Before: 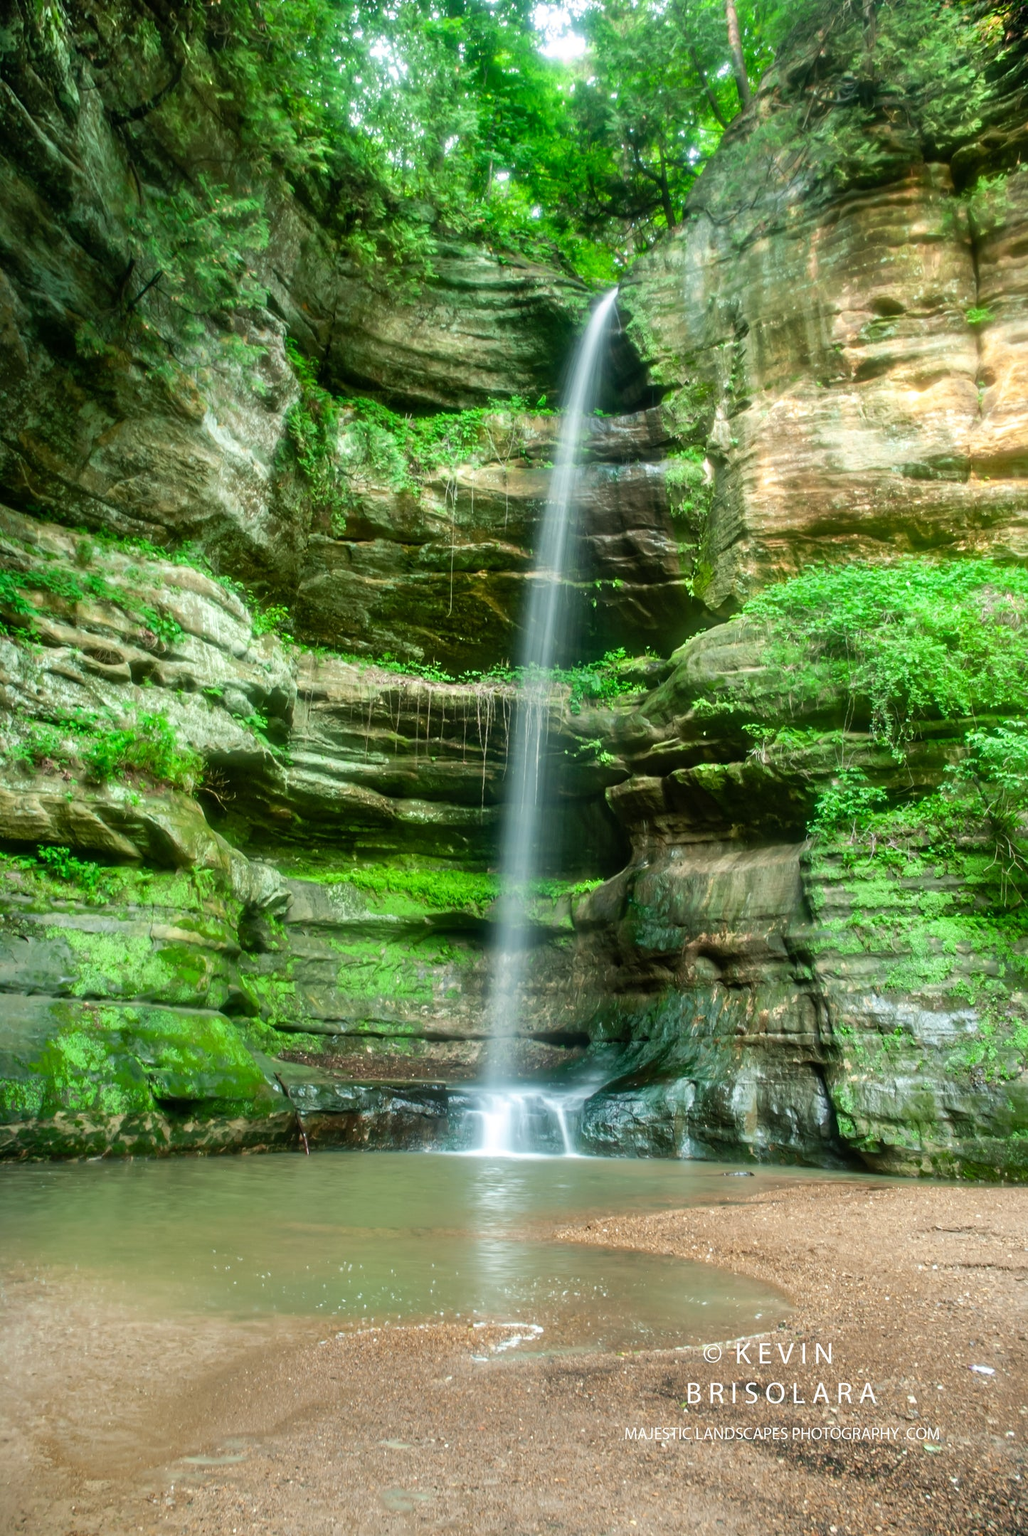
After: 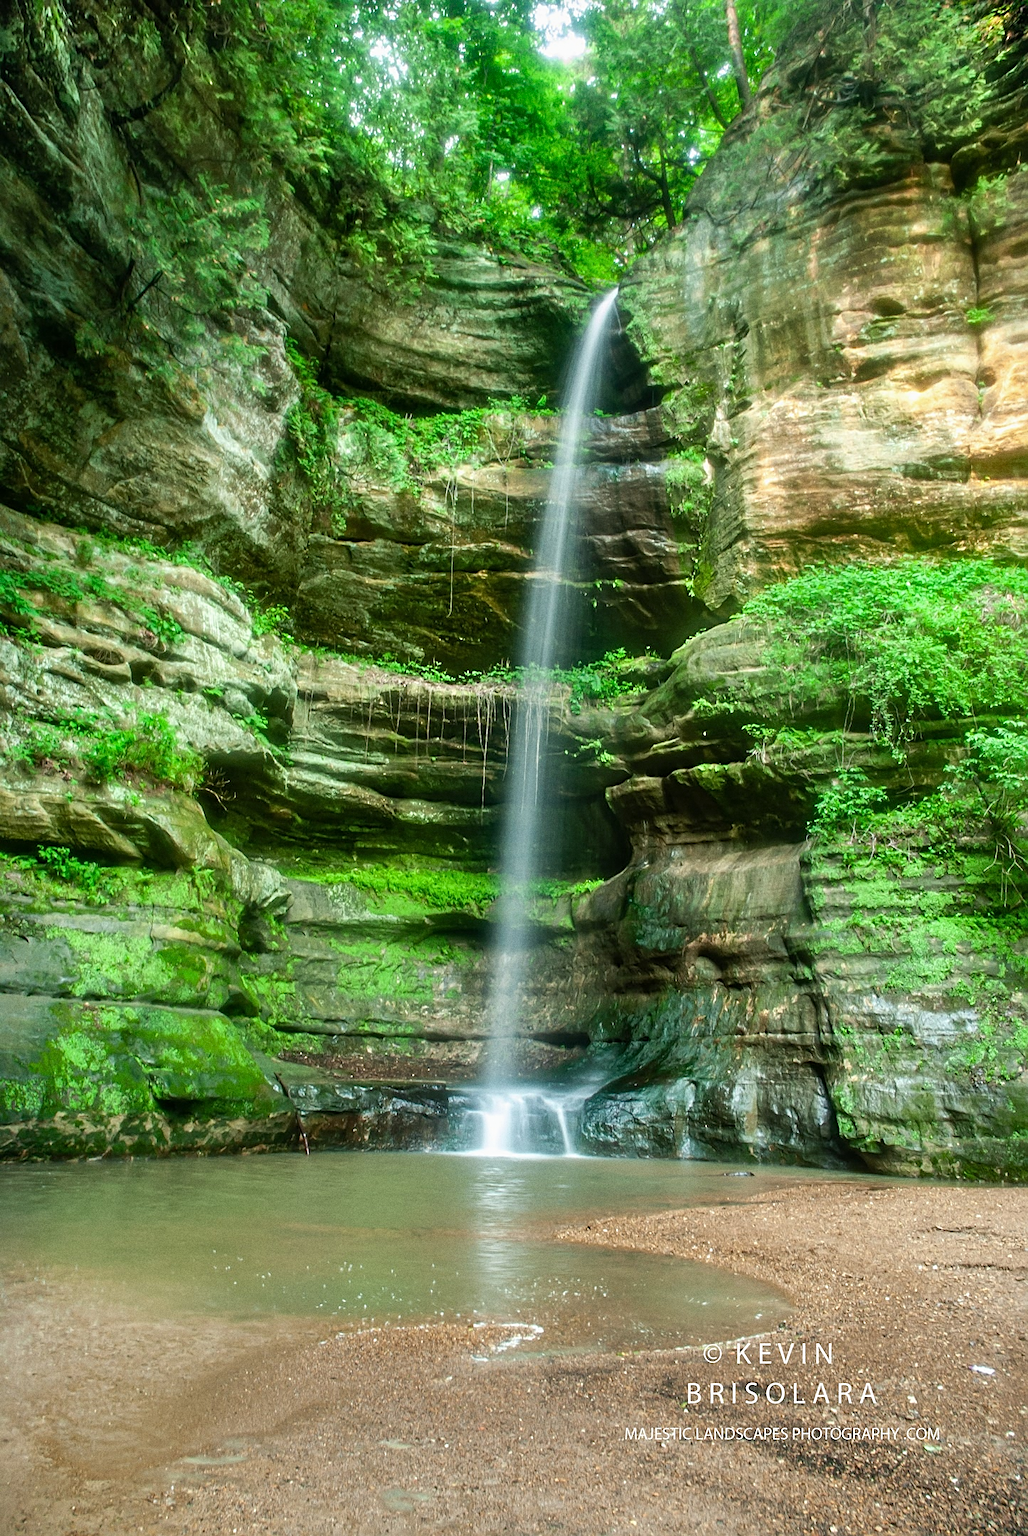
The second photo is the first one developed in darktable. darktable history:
shadows and highlights: shadows 20.91, highlights -35.45, soften with gaussian
grain: on, module defaults
sharpen: on, module defaults
exposure: exposure -0.05 EV
